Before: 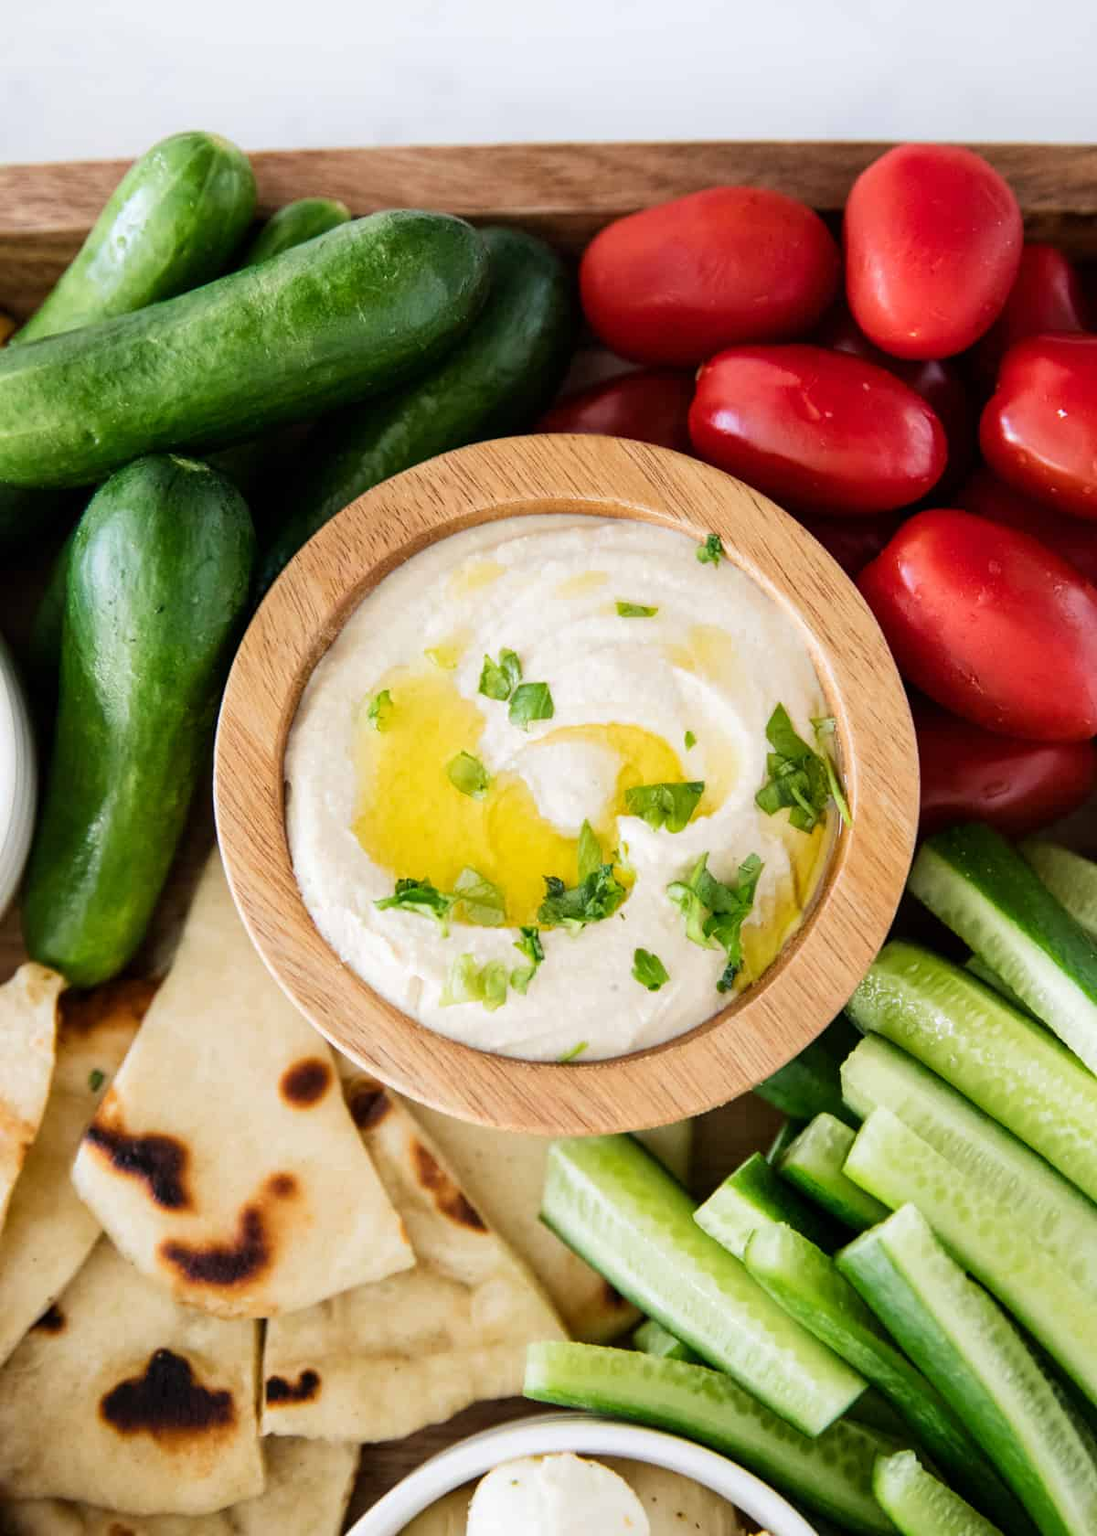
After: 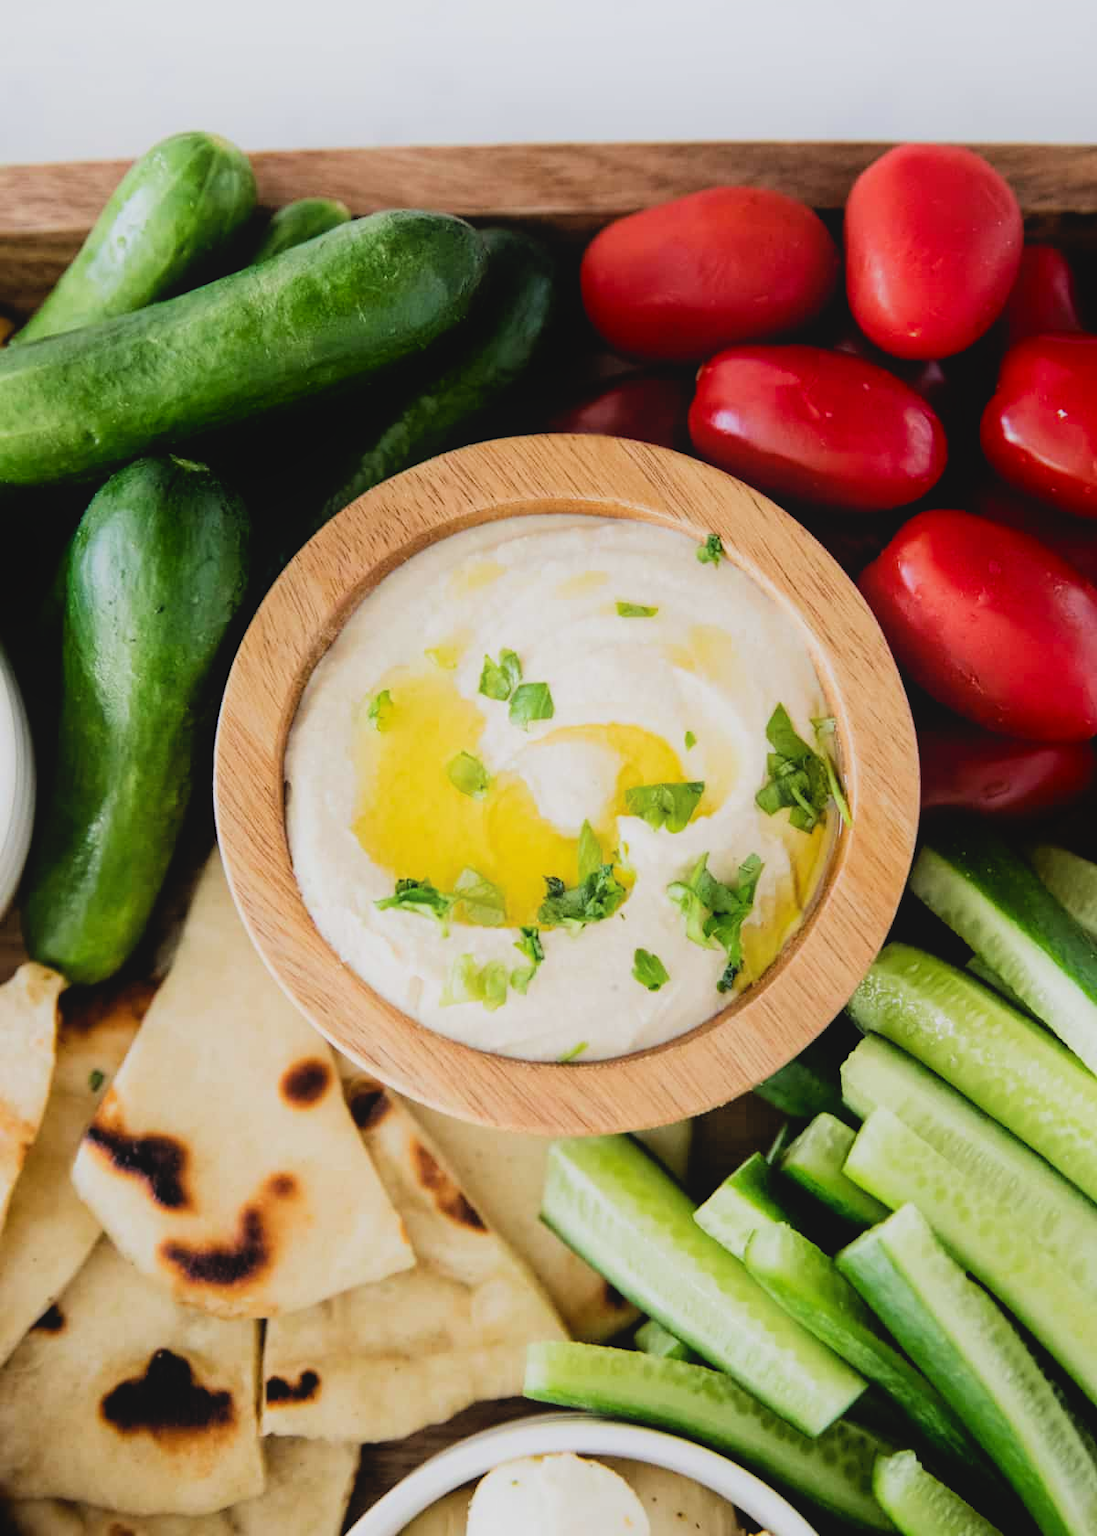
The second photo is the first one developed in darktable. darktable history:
contrast brightness saturation: contrast -0.124
shadows and highlights: shadows -71.38, highlights 36.32, soften with gaussian
filmic rgb: black relative exposure -11.83 EV, white relative exposure 5.46 EV, hardness 4.49, latitude 49.3%, contrast 1.141
exposure: exposure 0.02 EV, compensate highlight preservation false
